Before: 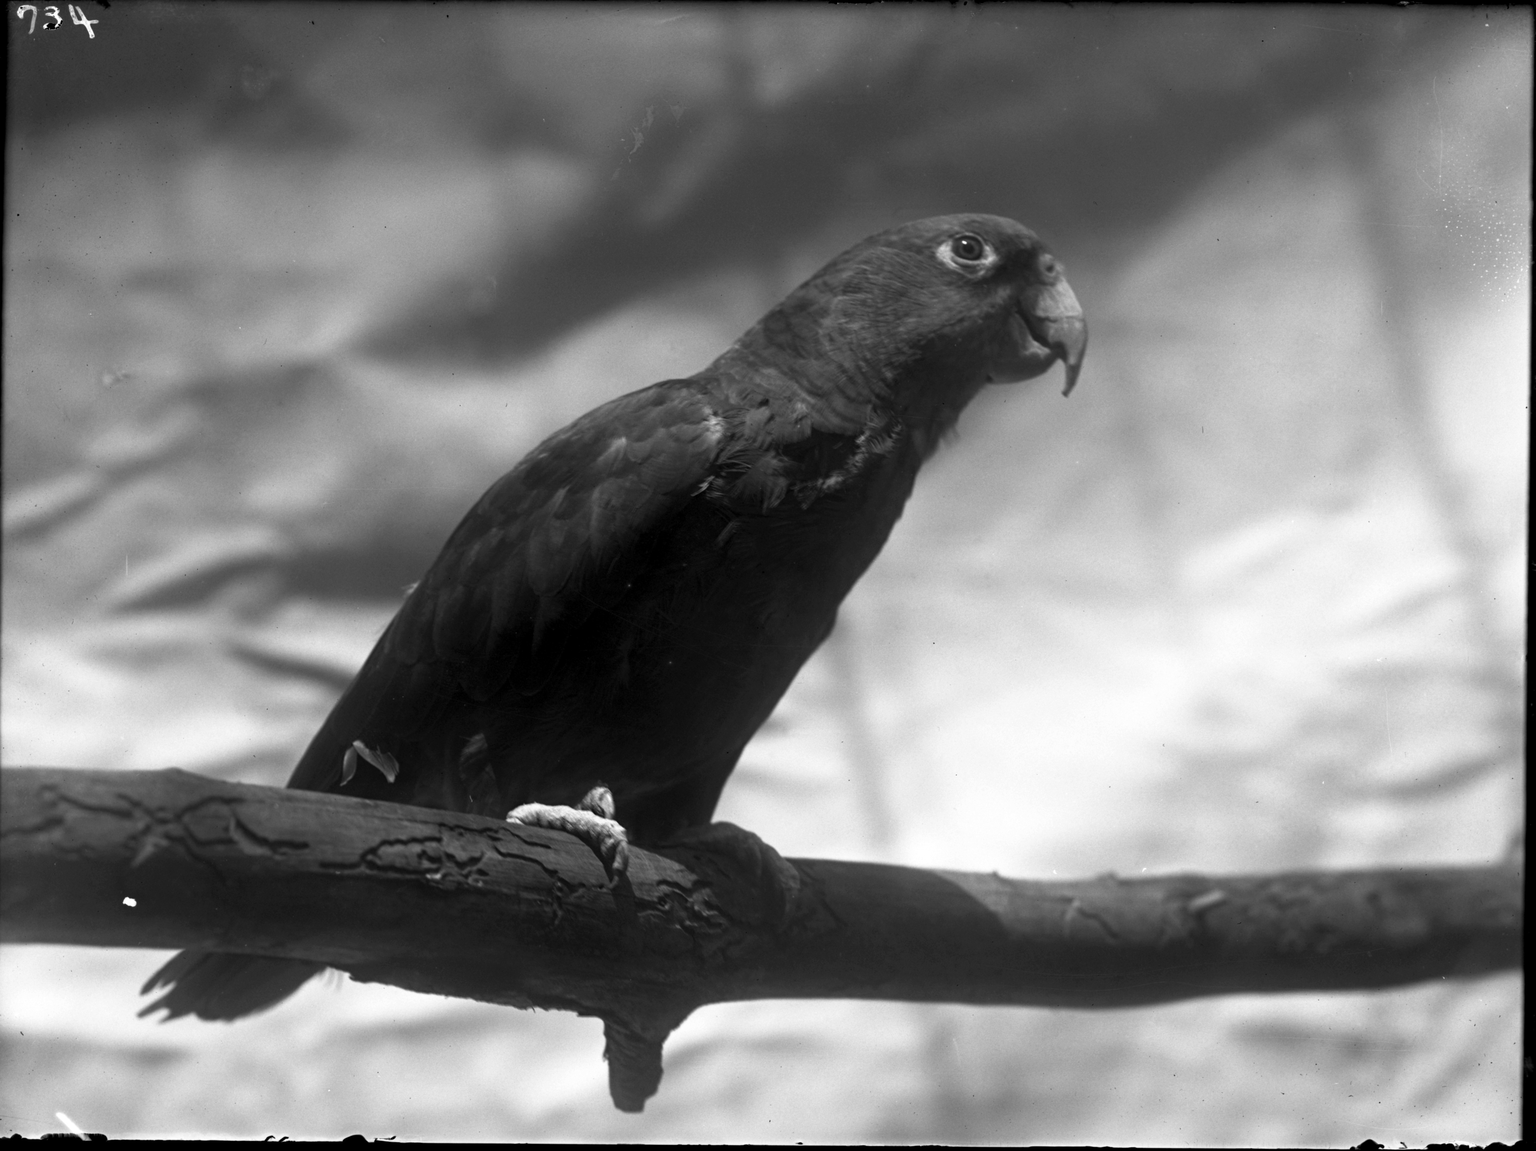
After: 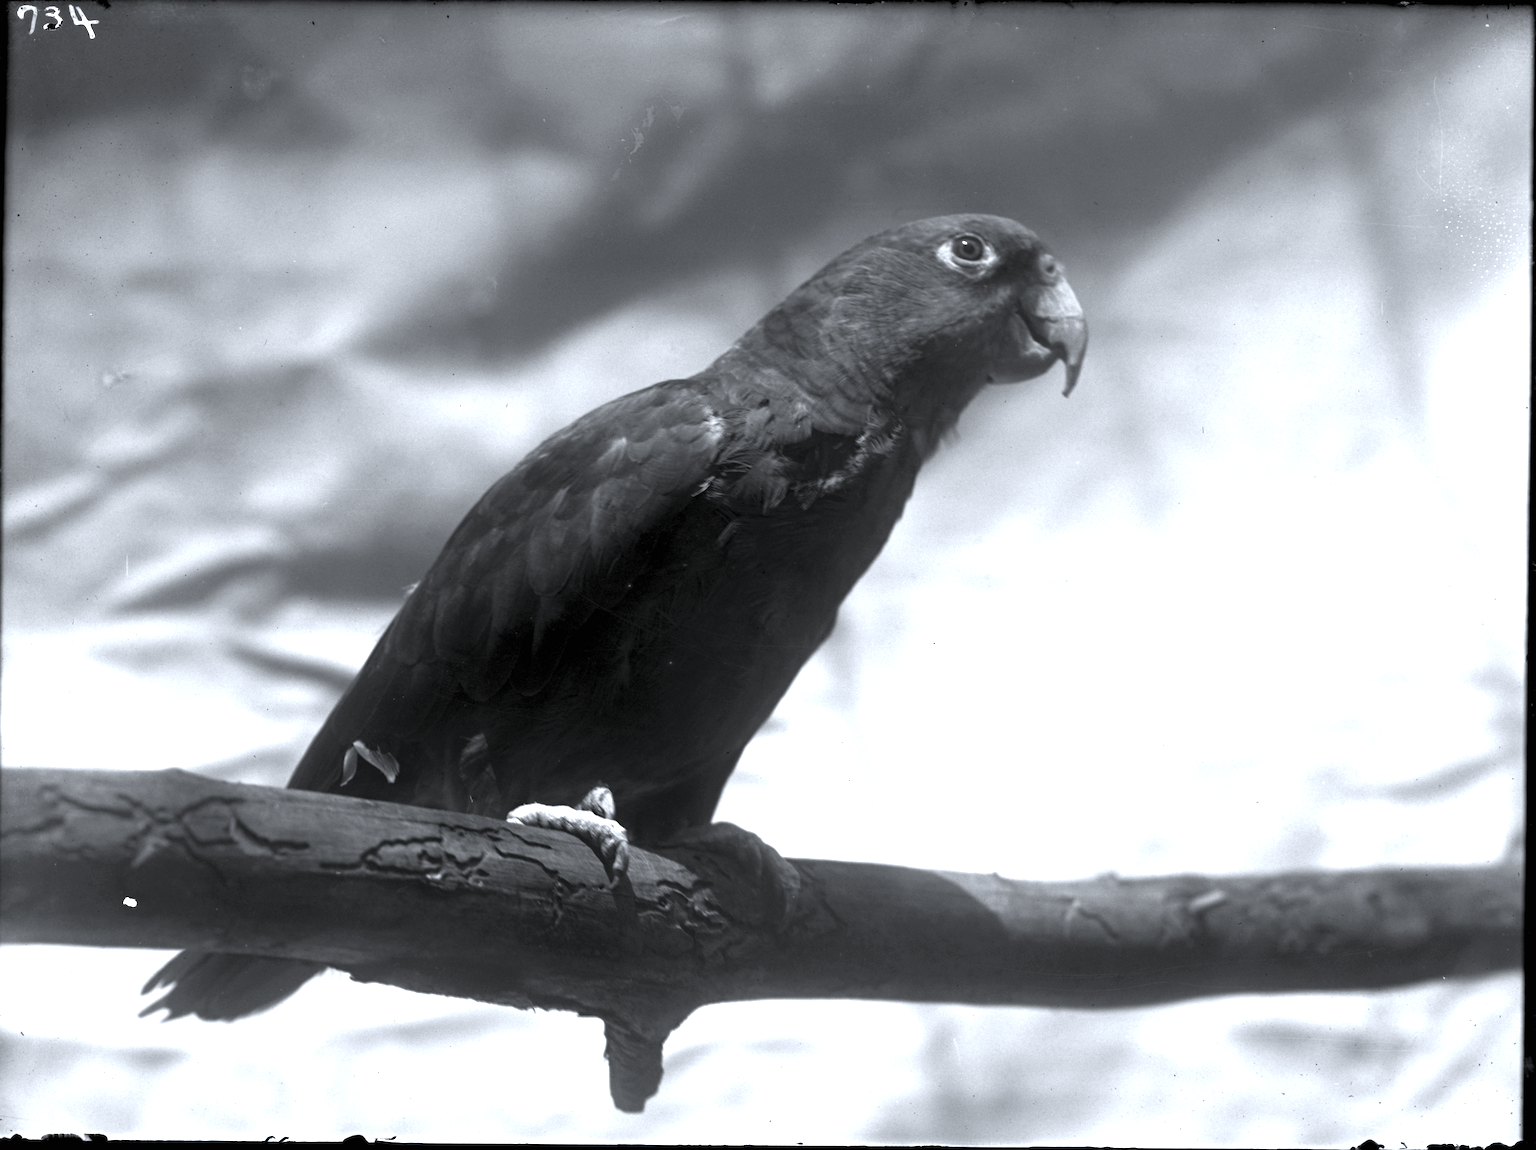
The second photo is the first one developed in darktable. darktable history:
white balance: red 0.967, blue 1.049
exposure: black level correction 0, exposure 0.9 EV, compensate highlight preservation false
